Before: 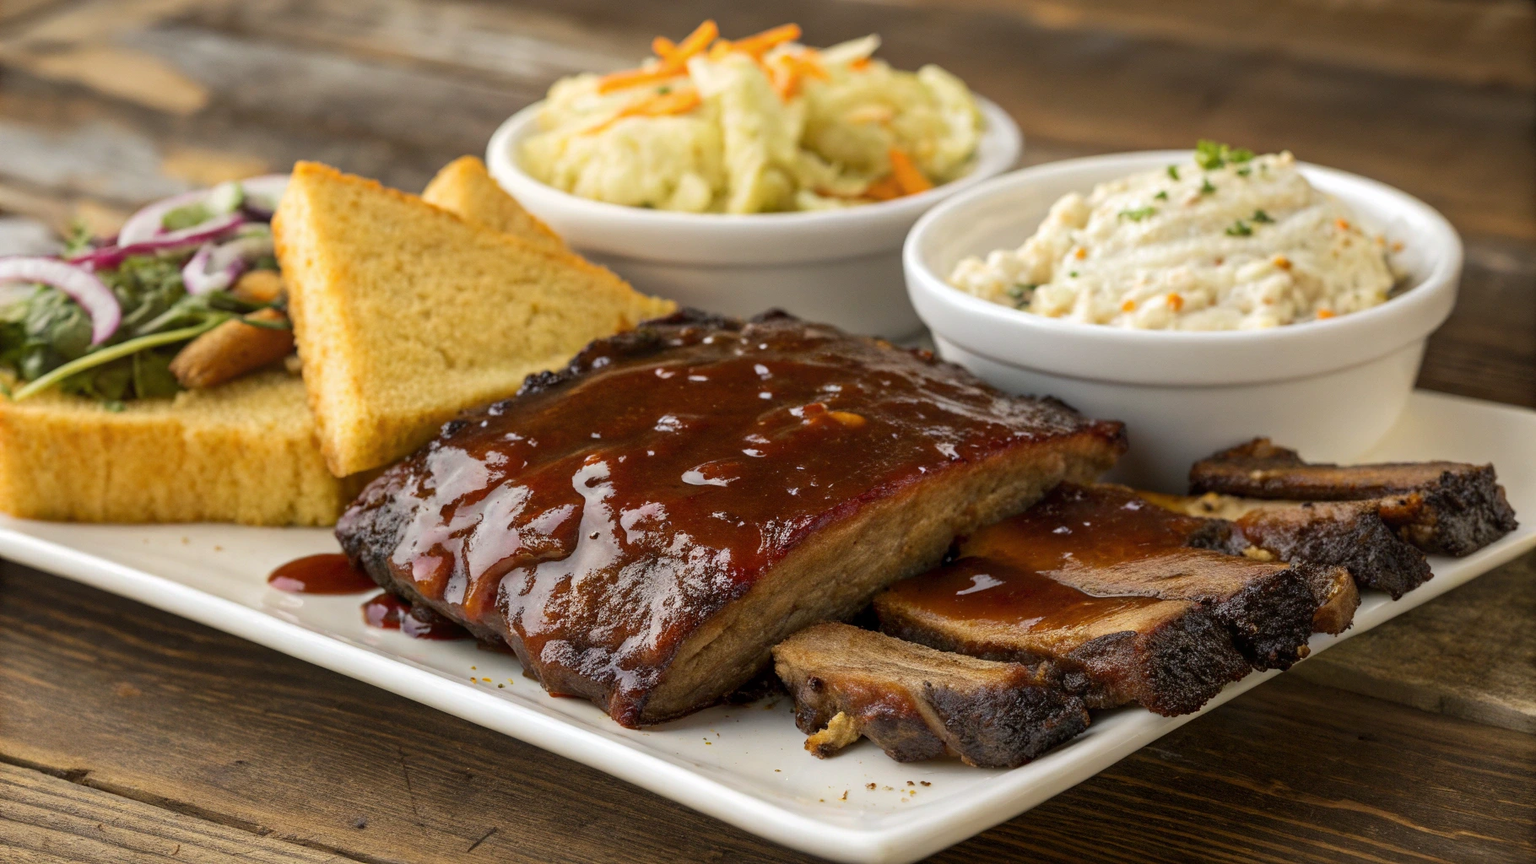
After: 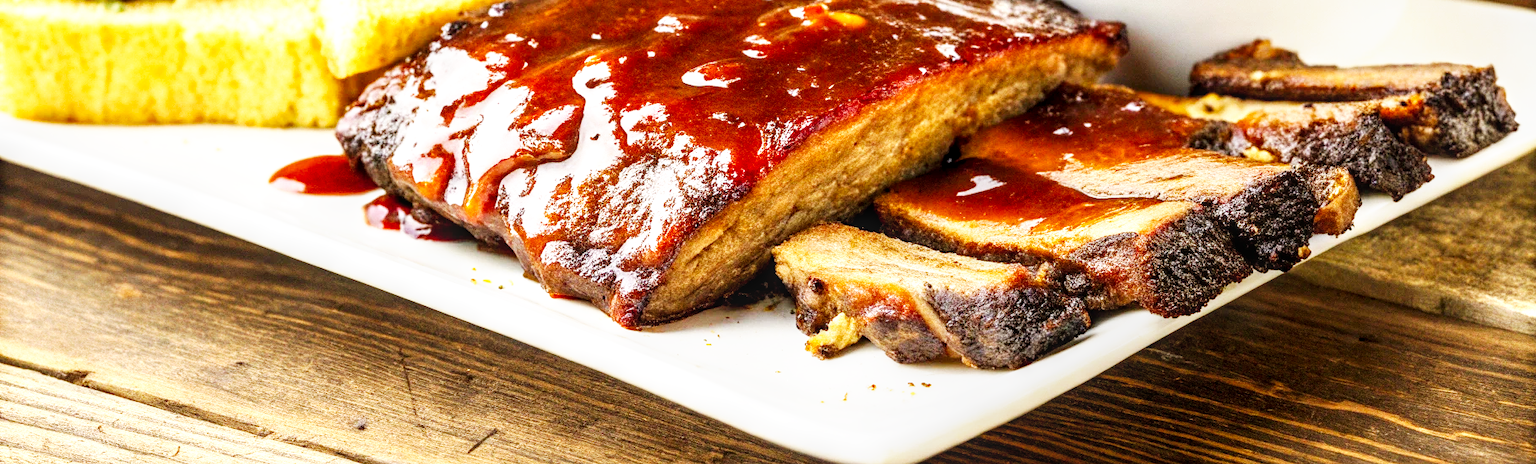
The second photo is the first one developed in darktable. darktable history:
crop and rotate: top 46.237%
base curve: curves: ch0 [(0, 0) (0.007, 0.004) (0.027, 0.03) (0.046, 0.07) (0.207, 0.54) (0.442, 0.872) (0.673, 0.972) (1, 1)], preserve colors none
exposure: black level correction 0.001, exposure 0.955 EV, compensate exposure bias true, compensate highlight preservation false
local contrast: on, module defaults
